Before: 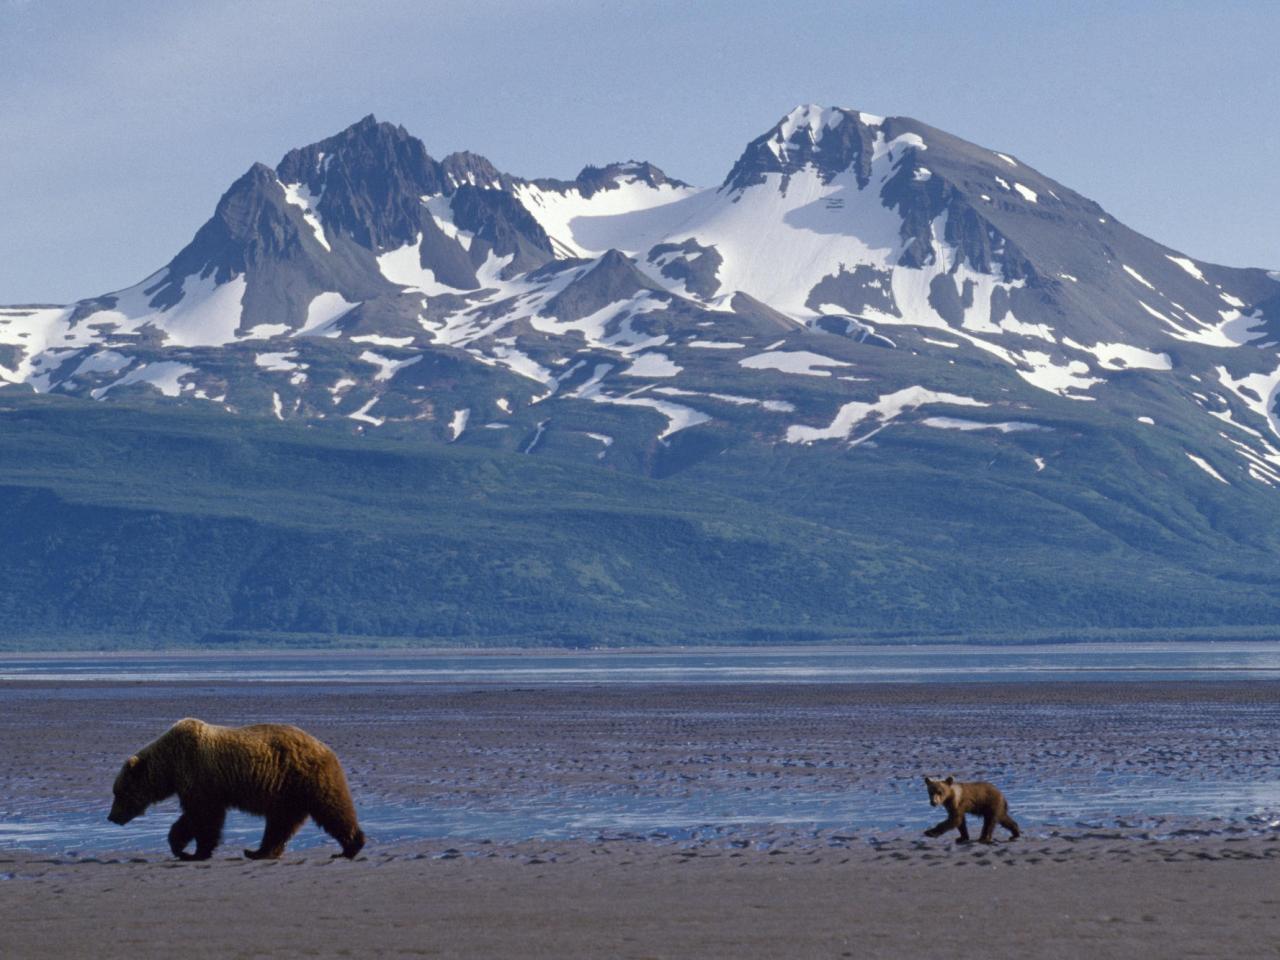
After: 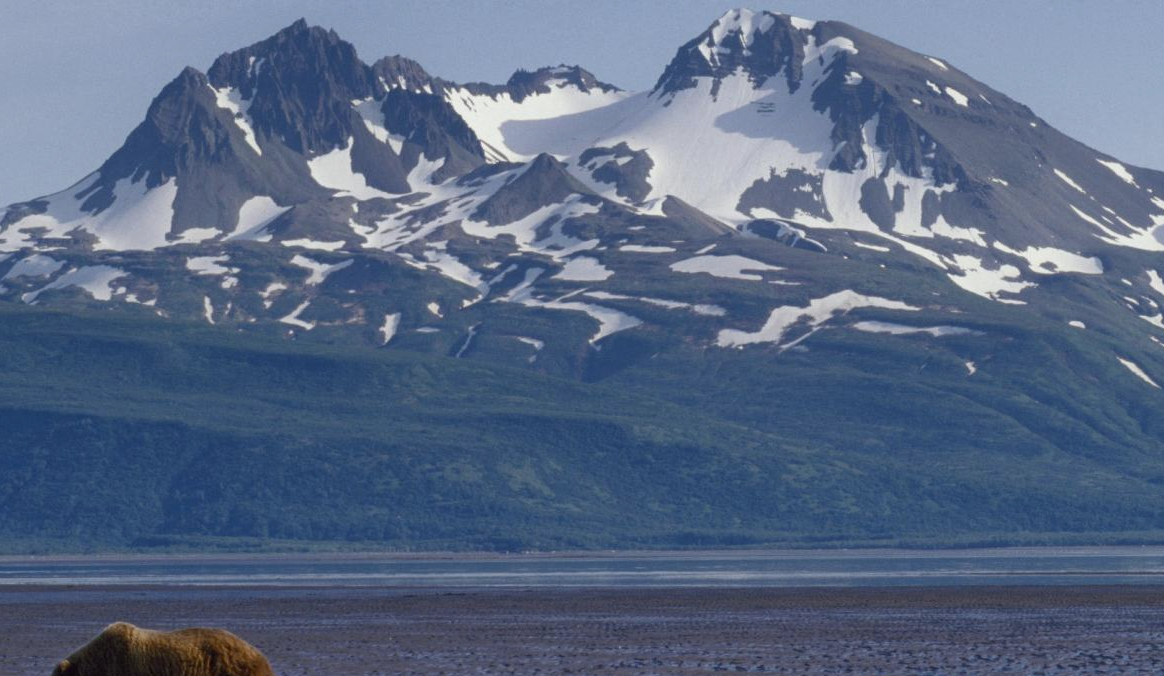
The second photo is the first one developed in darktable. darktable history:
crop: left 5.42%, top 10.067%, right 3.587%, bottom 19.51%
tone equalizer: -8 EV 0.279 EV, -7 EV 0.417 EV, -6 EV 0.435 EV, -5 EV 0.239 EV, -3 EV -0.265 EV, -2 EV -0.404 EV, -1 EV -0.416 EV, +0 EV -0.227 EV
